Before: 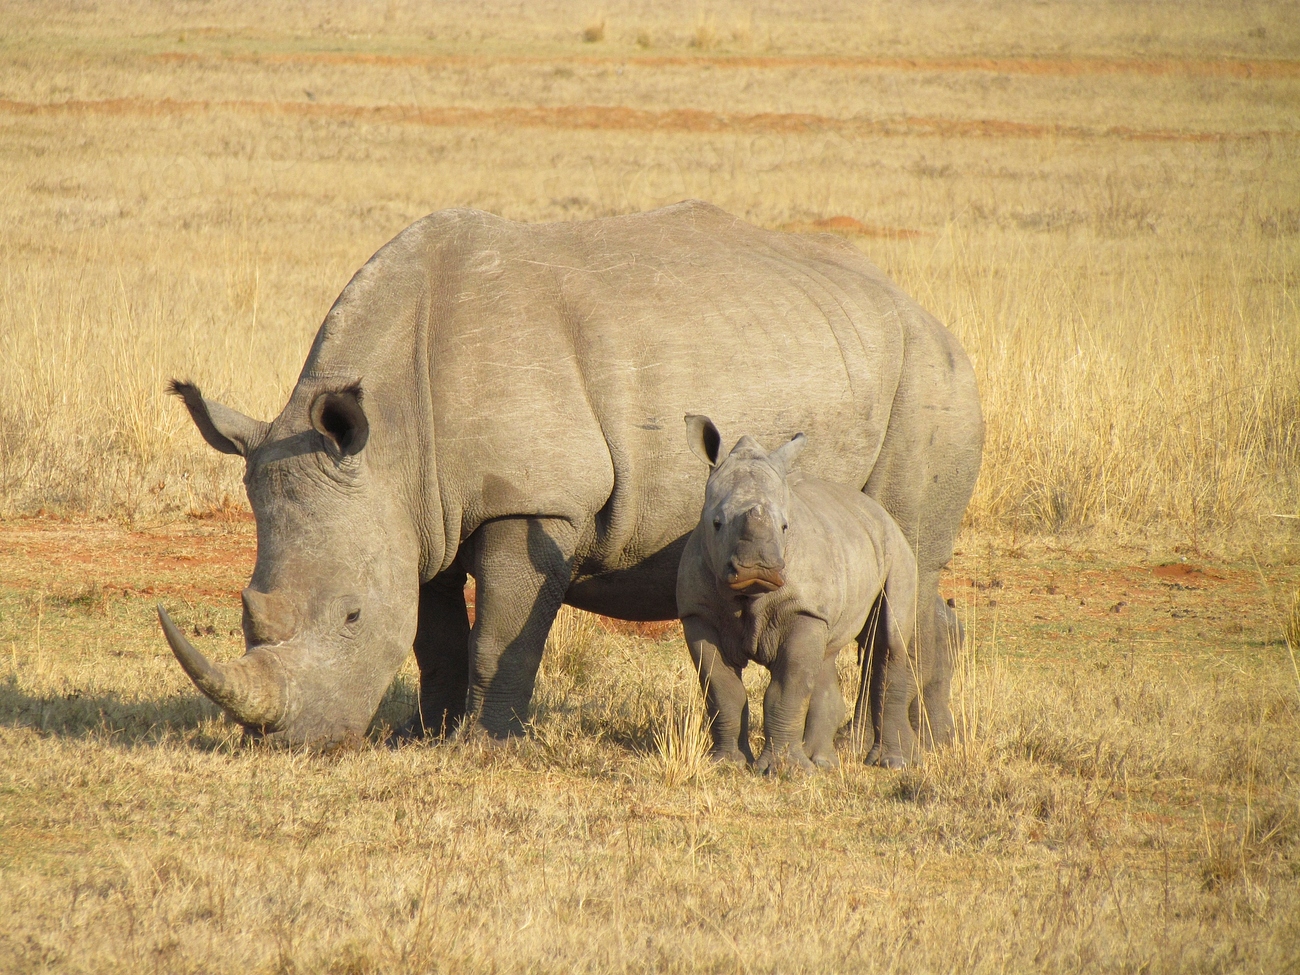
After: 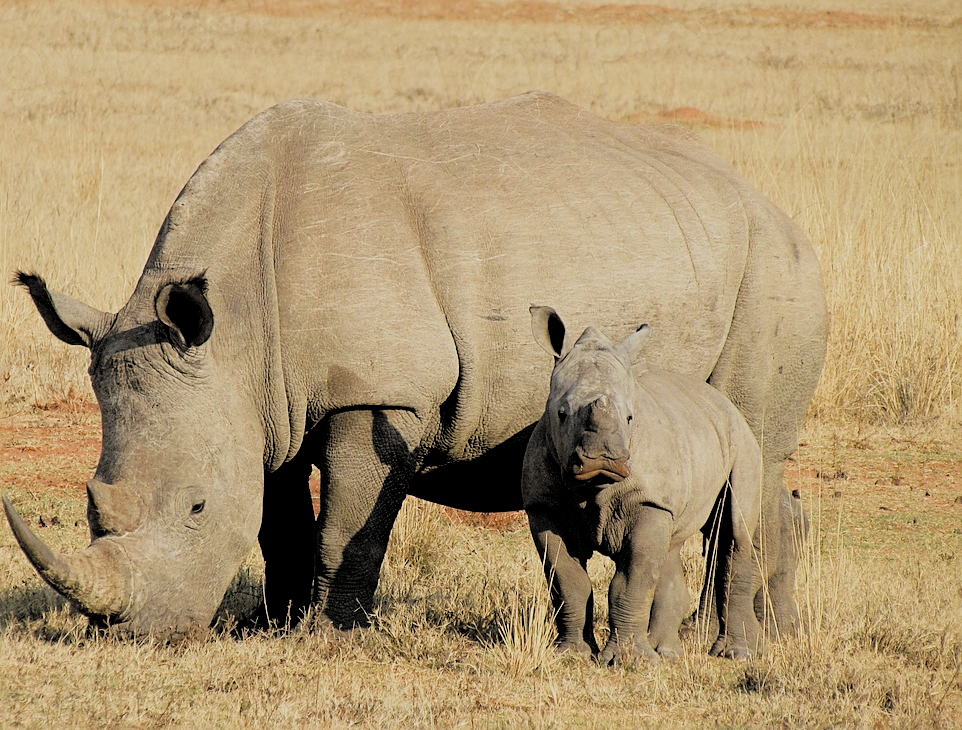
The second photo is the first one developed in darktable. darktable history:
filmic rgb: black relative exposure -2.78 EV, white relative exposure 4.56 EV, hardness 1.76, contrast 1.235, color science v4 (2020)
sharpen: on, module defaults
exposure: compensate exposure bias true, compensate highlight preservation false
crop and rotate: left 11.963%, top 11.368%, right 14.018%, bottom 13.694%
